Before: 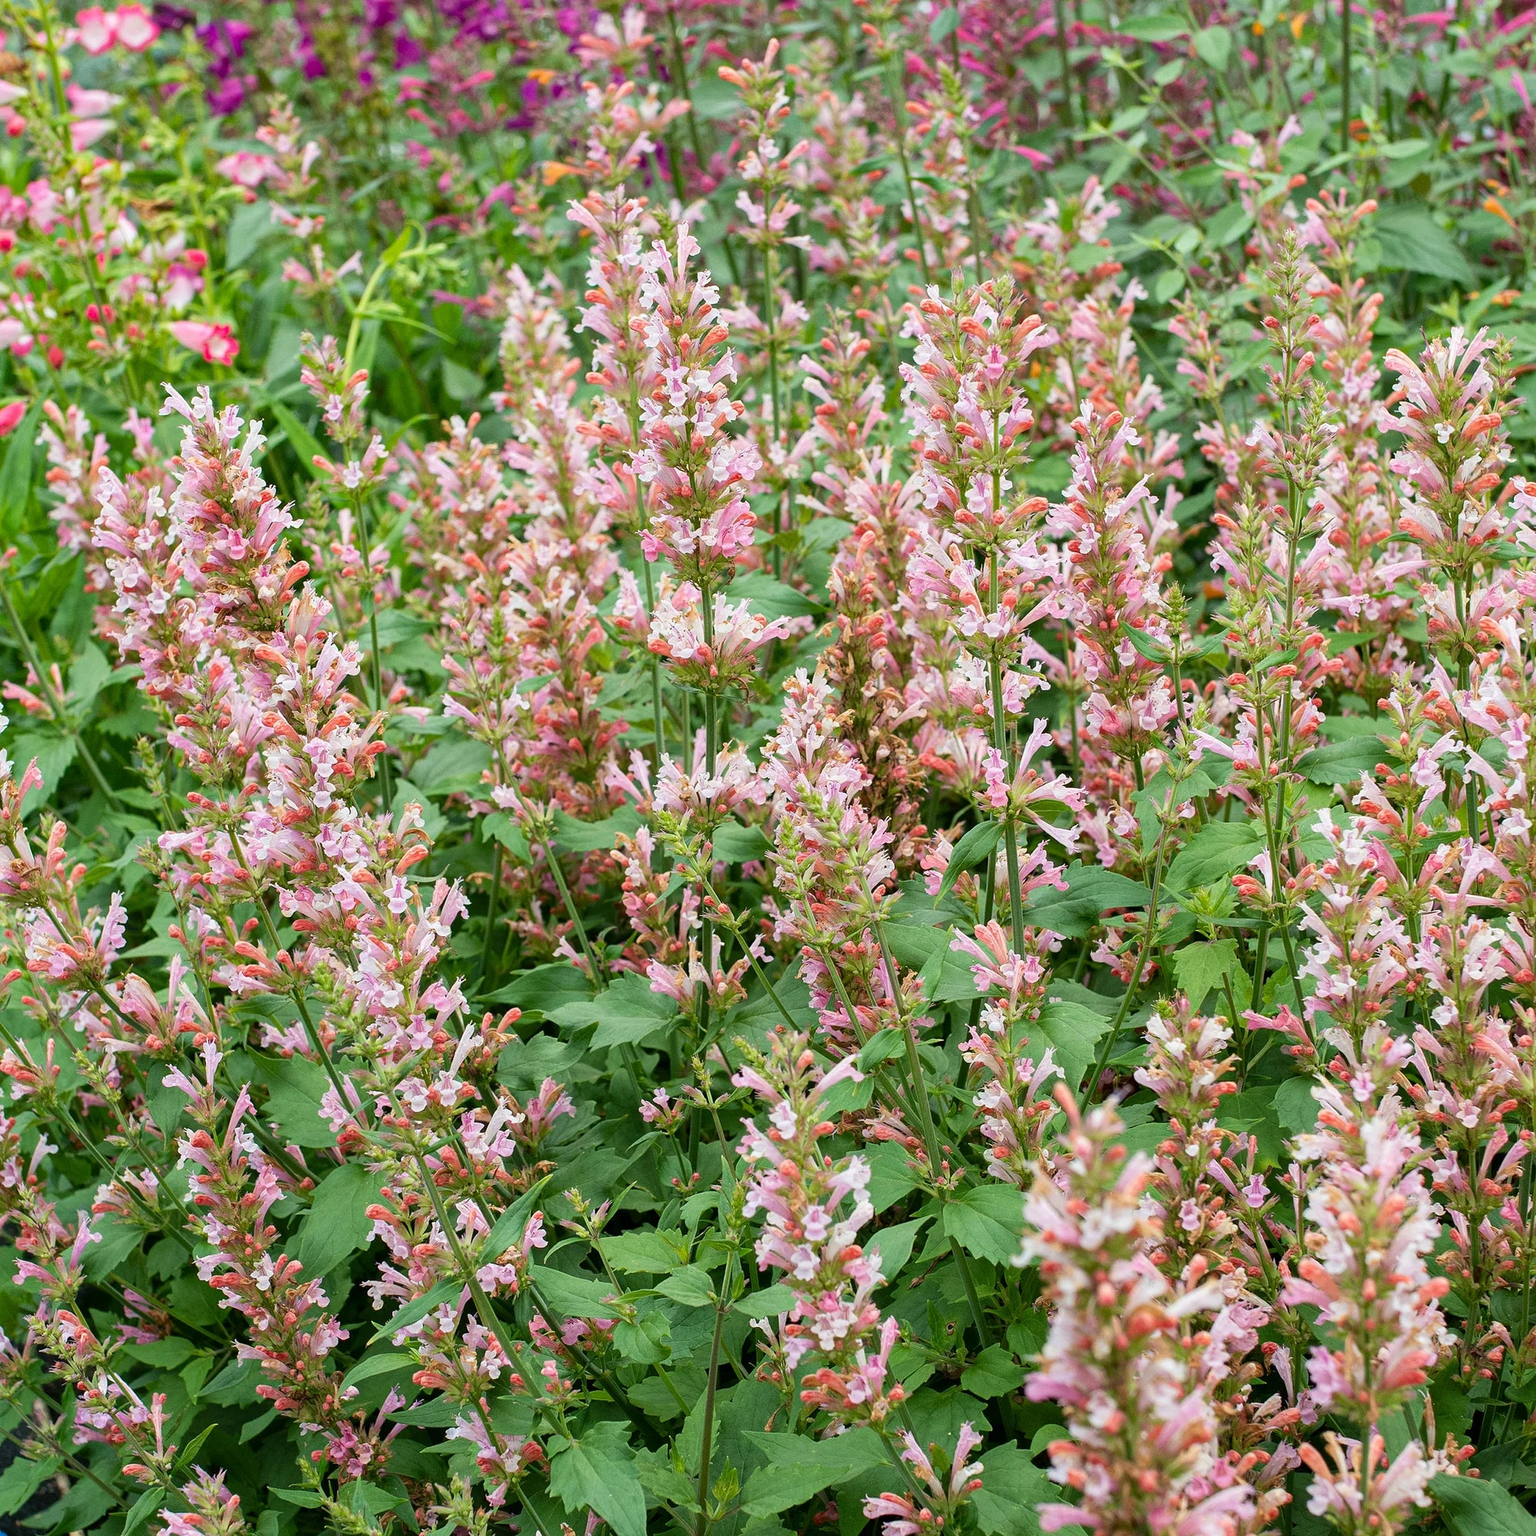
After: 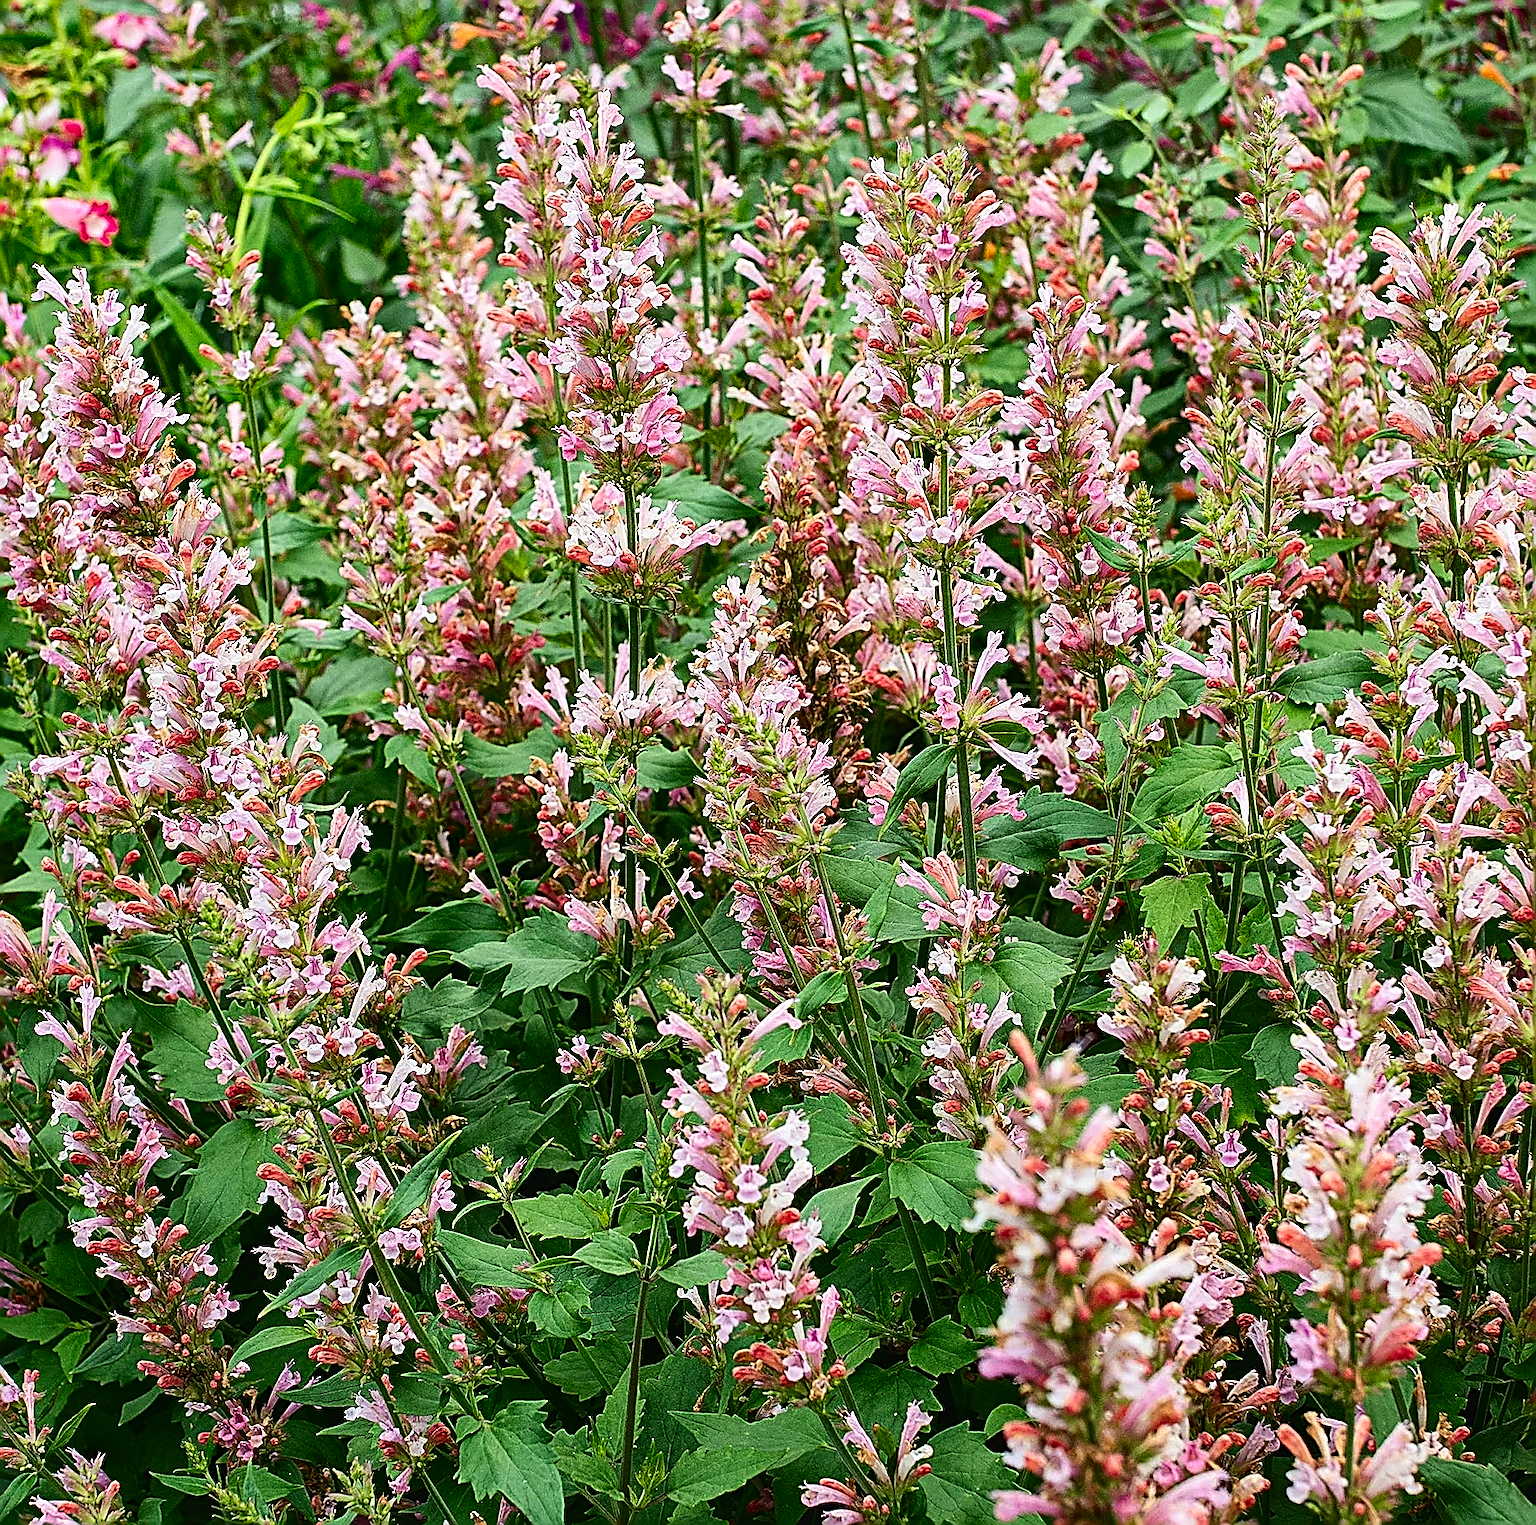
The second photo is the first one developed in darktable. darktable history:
crop and rotate: left 8.523%, top 9.168%
sharpen: amount 1.871
local contrast: mode bilateral grid, contrast 21, coarseness 50, detail 119%, midtone range 0.2
exposure: black level correction -0.016, compensate highlight preservation false
contrast brightness saturation: contrast 0.216, brightness -0.188, saturation 0.236
